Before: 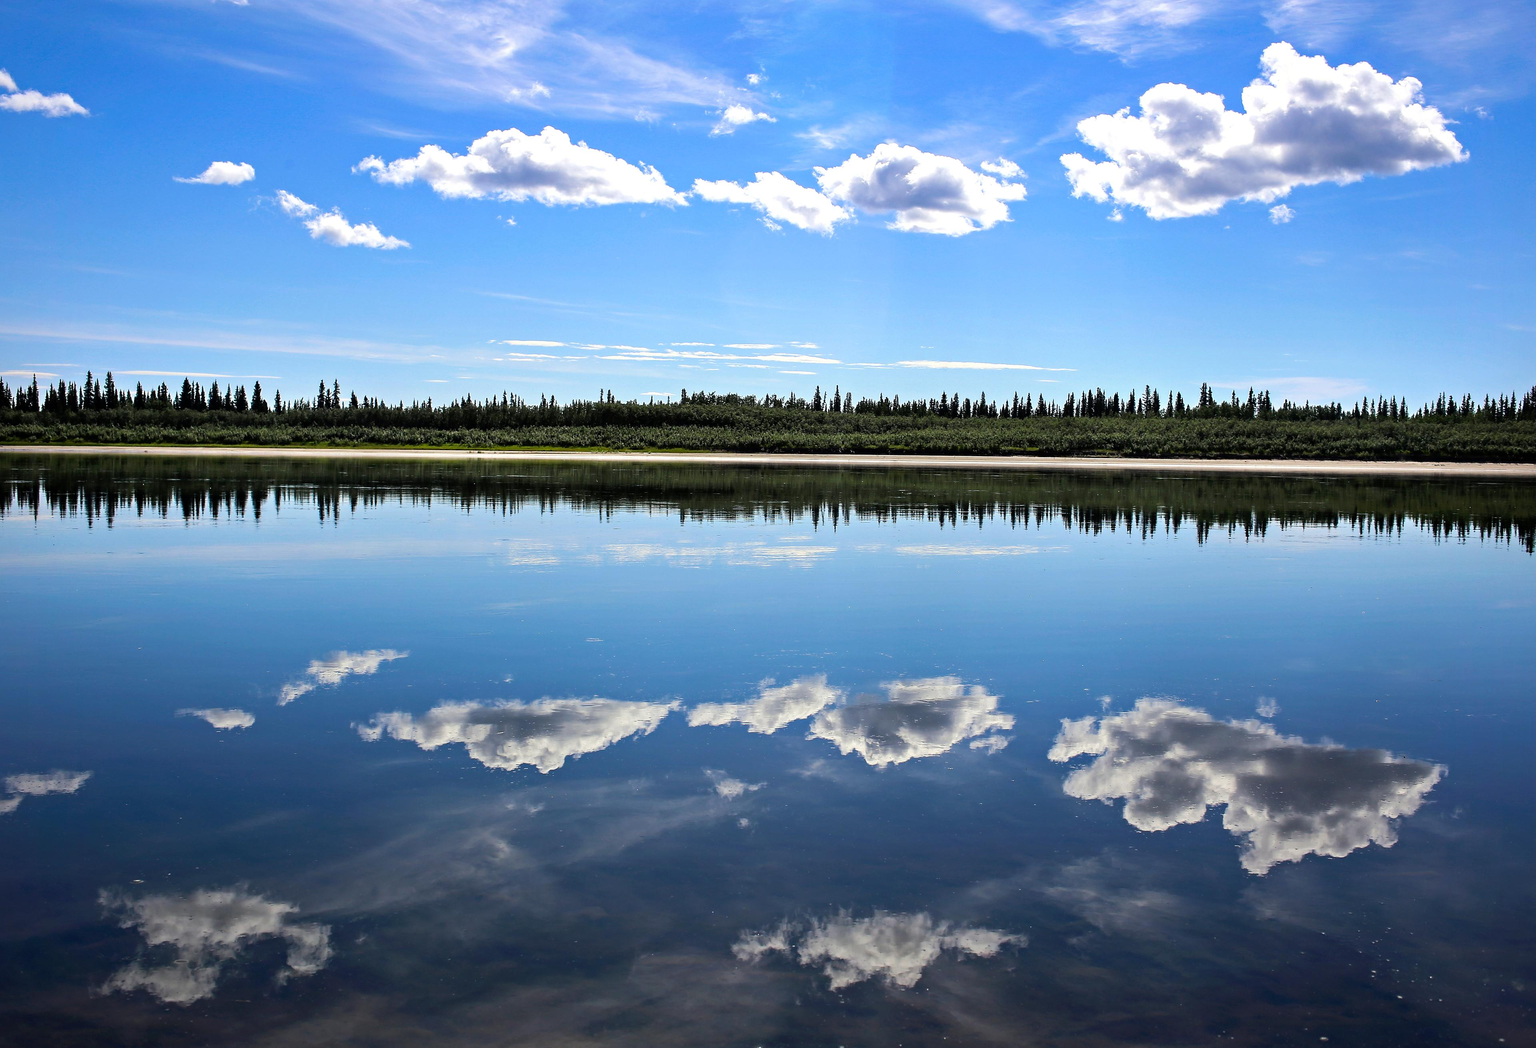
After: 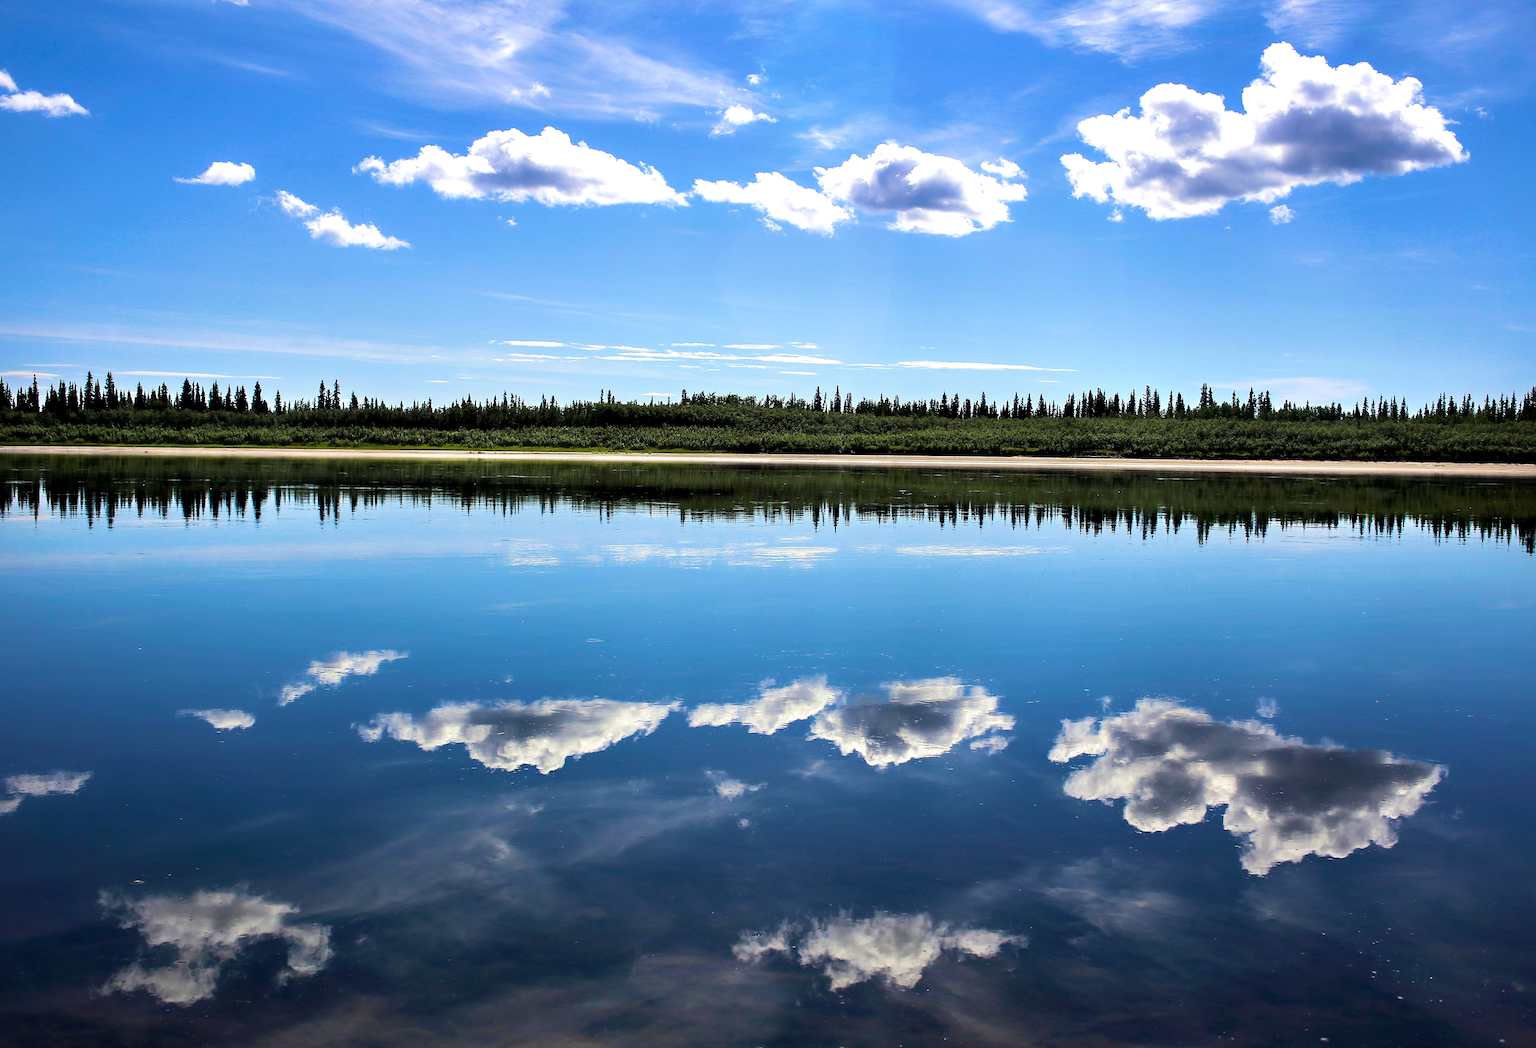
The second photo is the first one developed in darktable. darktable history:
velvia: strength 45%
contrast equalizer: y [[0.579, 0.58, 0.505, 0.5, 0.5, 0.5], [0.5 ×6], [0.5 ×6], [0 ×6], [0 ×6]]
